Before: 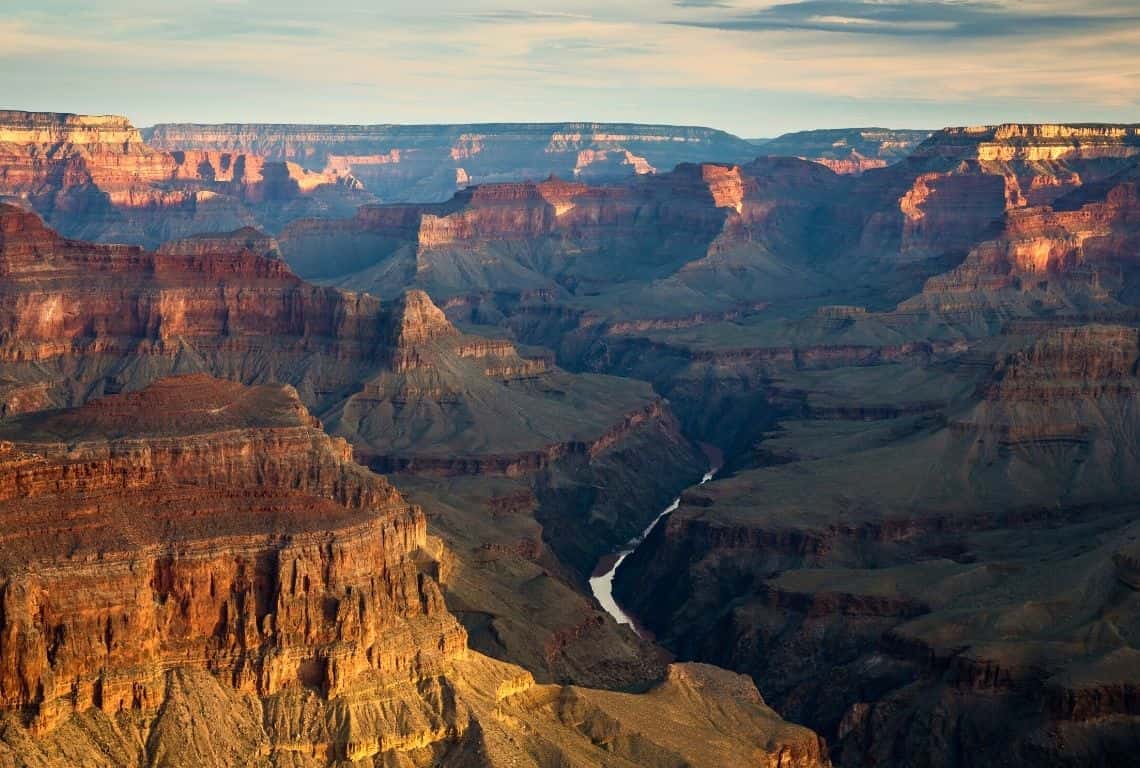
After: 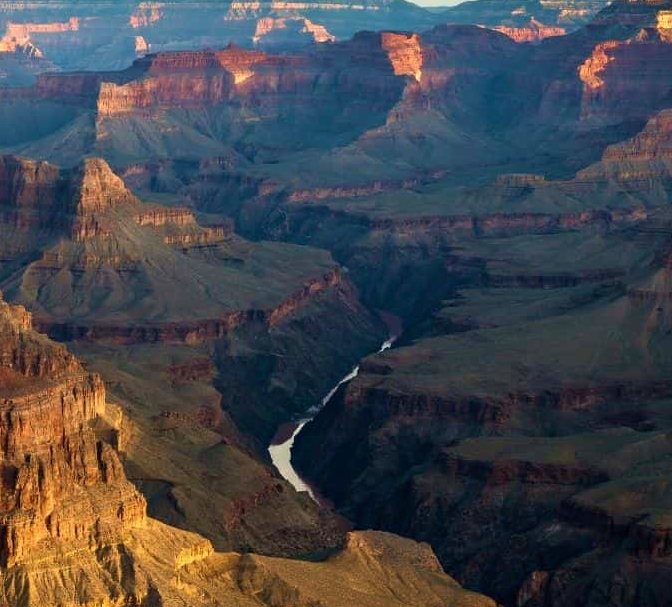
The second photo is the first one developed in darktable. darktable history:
crop and rotate: left 28.162%, top 17.315%, right 12.805%, bottom 3.6%
velvia: on, module defaults
